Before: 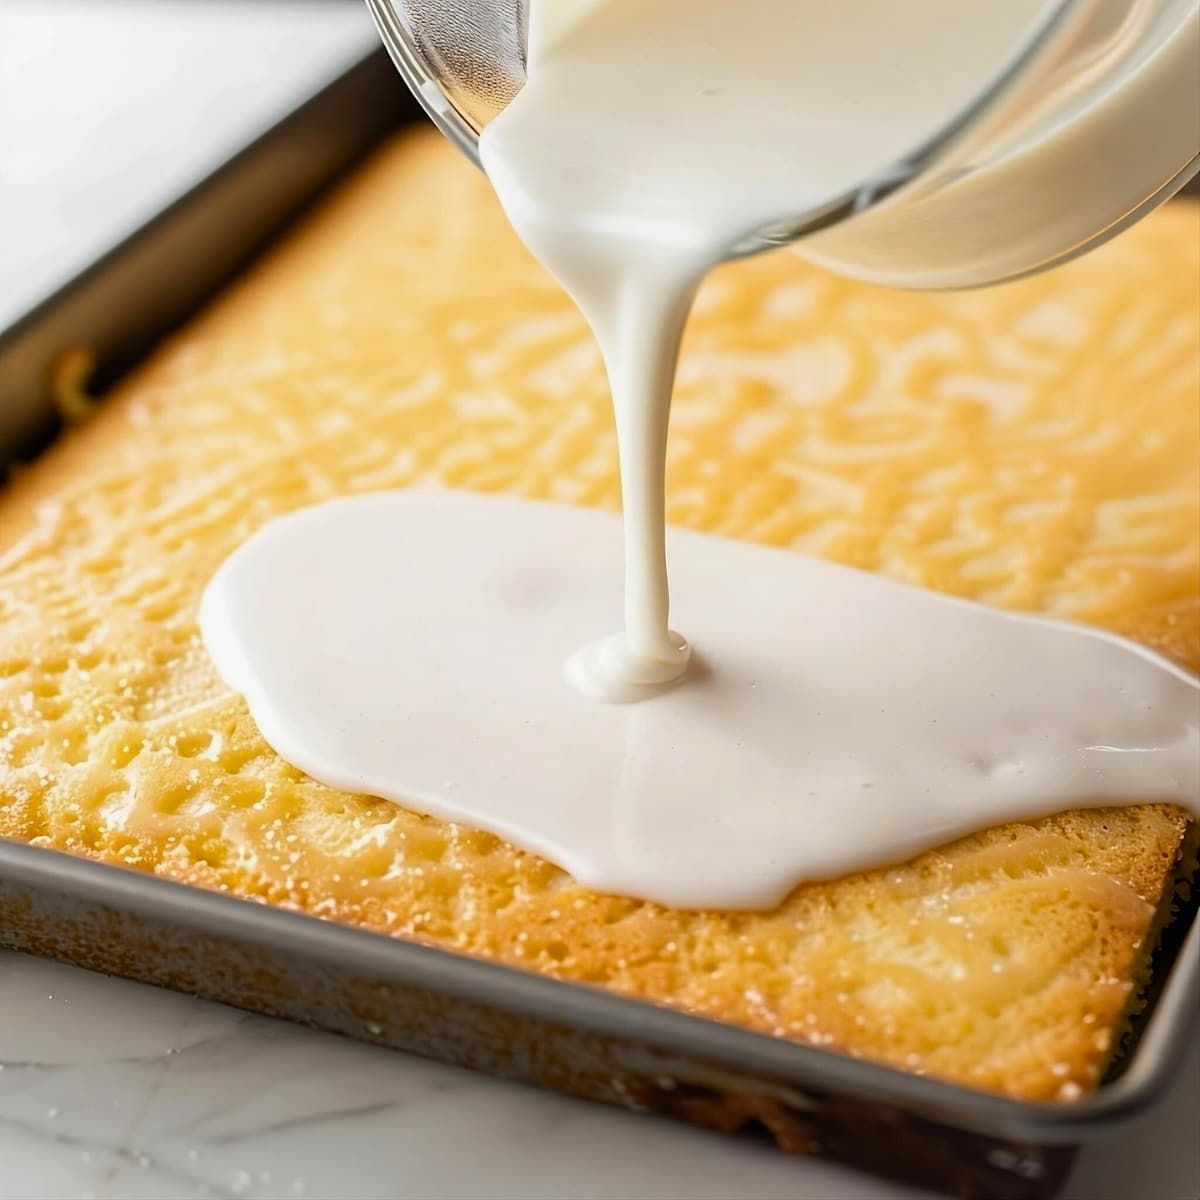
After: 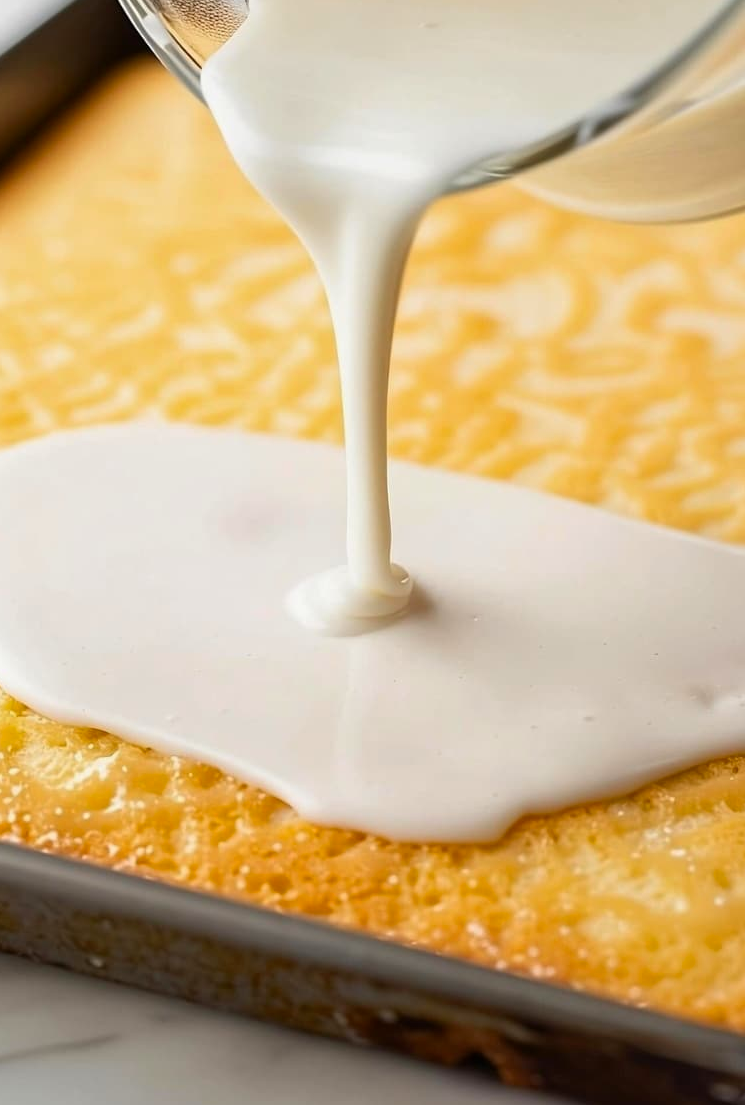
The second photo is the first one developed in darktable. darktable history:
color zones: curves: ch1 [(0, 0.523) (0.143, 0.545) (0.286, 0.52) (0.429, 0.506) (0.571, 0.503) (0.714, 0.503) (0.857, 0.508) (1, 0.523)]
crop and rotate: left 23.177%, top 5.633%, right 14.713%, bottom 2.273%
